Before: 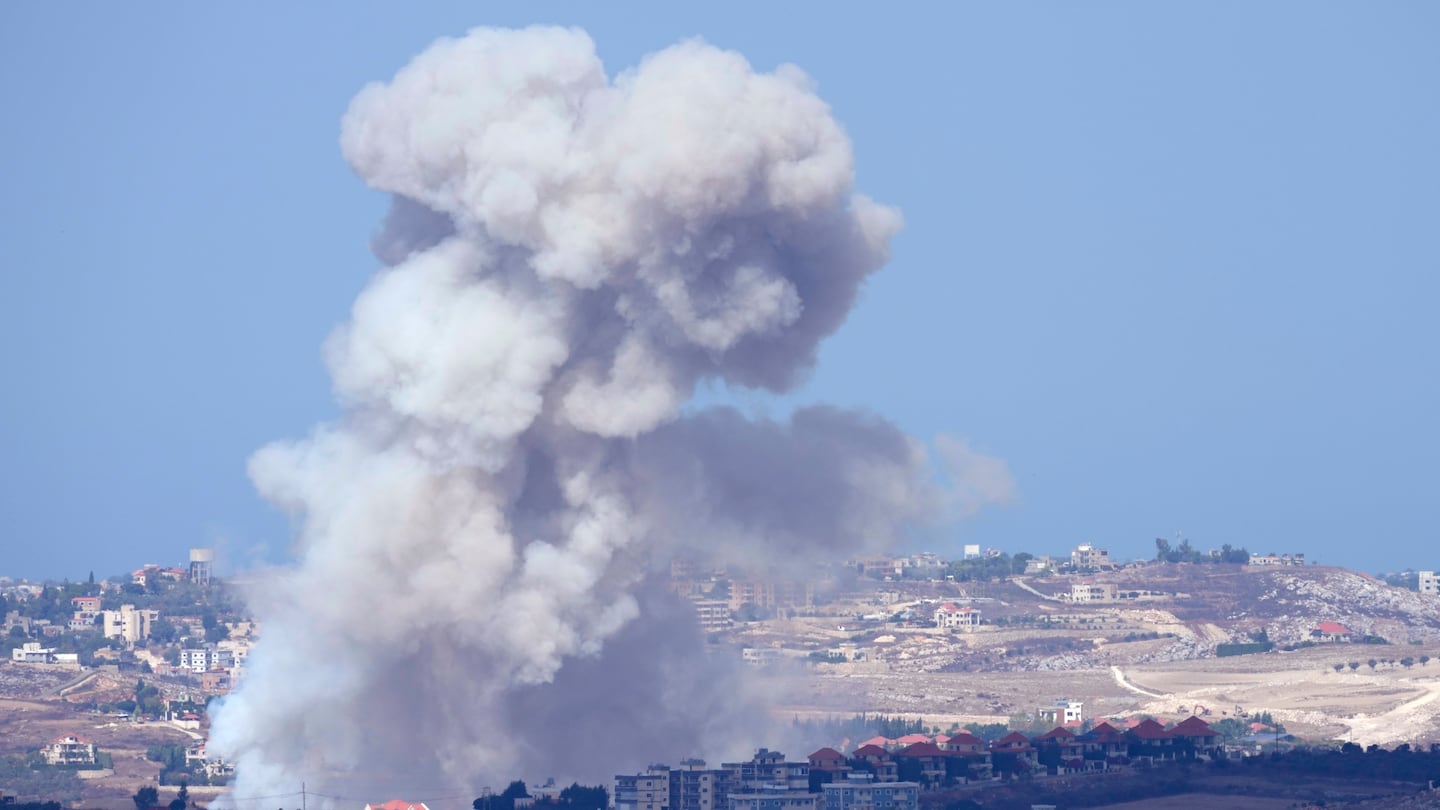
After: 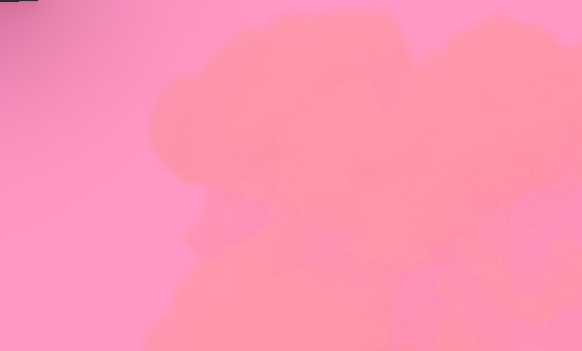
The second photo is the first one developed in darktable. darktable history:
white balance: red 4.26, blue 1.802
rotate and perspective: rotation -3°, crop left 0.031, crop right 0.968, crop top 0.07, crop bottom 0.93
crop and rotate: left 10.817%, top 0.062%, right 47.194%, bottom 53.626%
local contrast: highlights 20%, shadows 30%, detail 200%, midtone range 0.2
rgb curve: curves: ch0 [(0, 0) (0.21, 0.15) (0.24, 0.21) (0.5, 0.75) (0.75, 0.96) (0.89, 0.99) (1, 1)]; ch1 [(0, 0.02) (0.21, 0.13) (0.25, 0.2) (0.5, 0.67) (0.75, 0.9) (0.89, 0.97) (1, 1)]; ch2 [(0, 0.02) (0.21, 0.13) (0.25, 0.2) (0.5, 0.67) (0.75, 0.9) (0.89, 0.97) (1, 1)], compensate middle gray true
exposure: black level correction 0.002, exposure -0.1 EV, compensate highlight preservation false
sharpen: on, module defaults
filmic rgb: black relative exposure -16 EV, white relative exposure 6.12 EV, hardness 5.22
